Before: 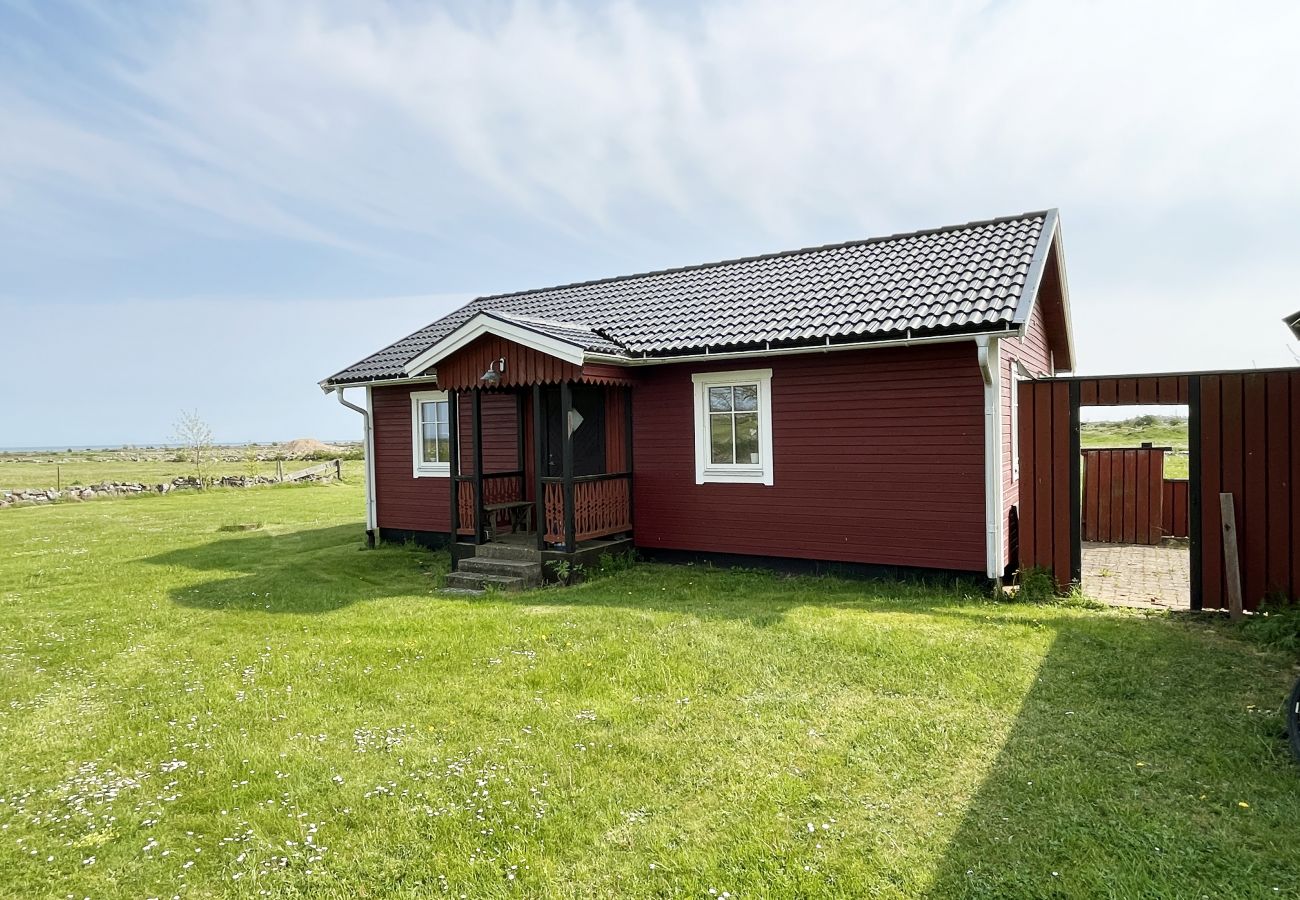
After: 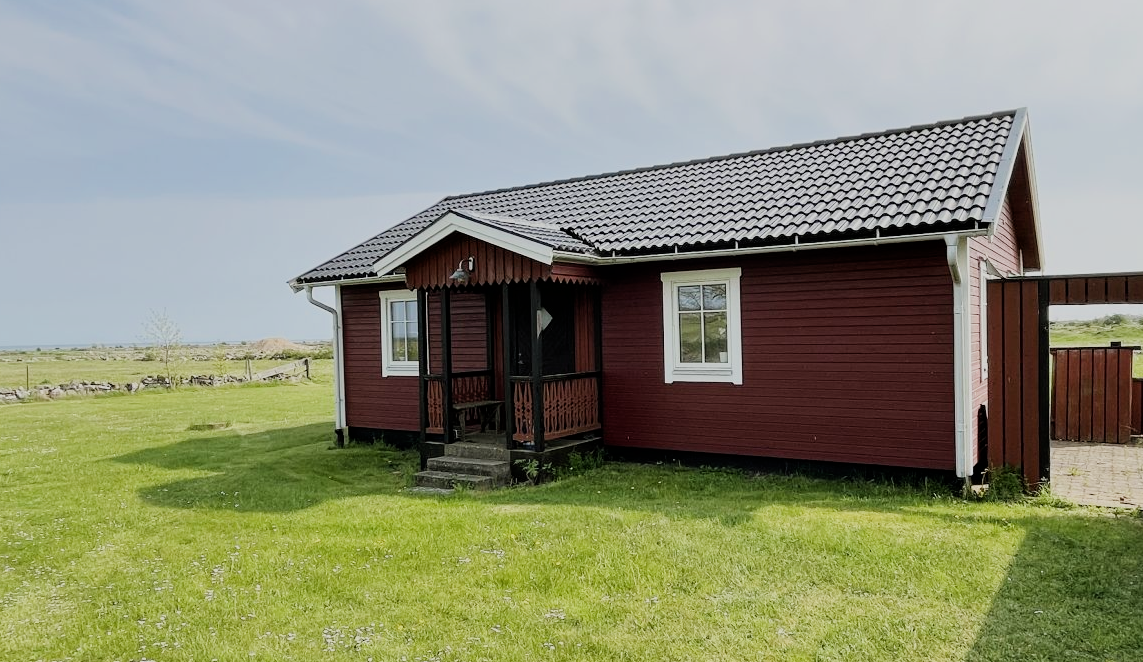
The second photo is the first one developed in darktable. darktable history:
filmic rgb: black relative exposure -7.65 EV, white relative exposure 4.56 EV, hardness 3.61
crop and rotate: left 2.425%, top 11.305%, right 9.6%, bottom 15.08%
